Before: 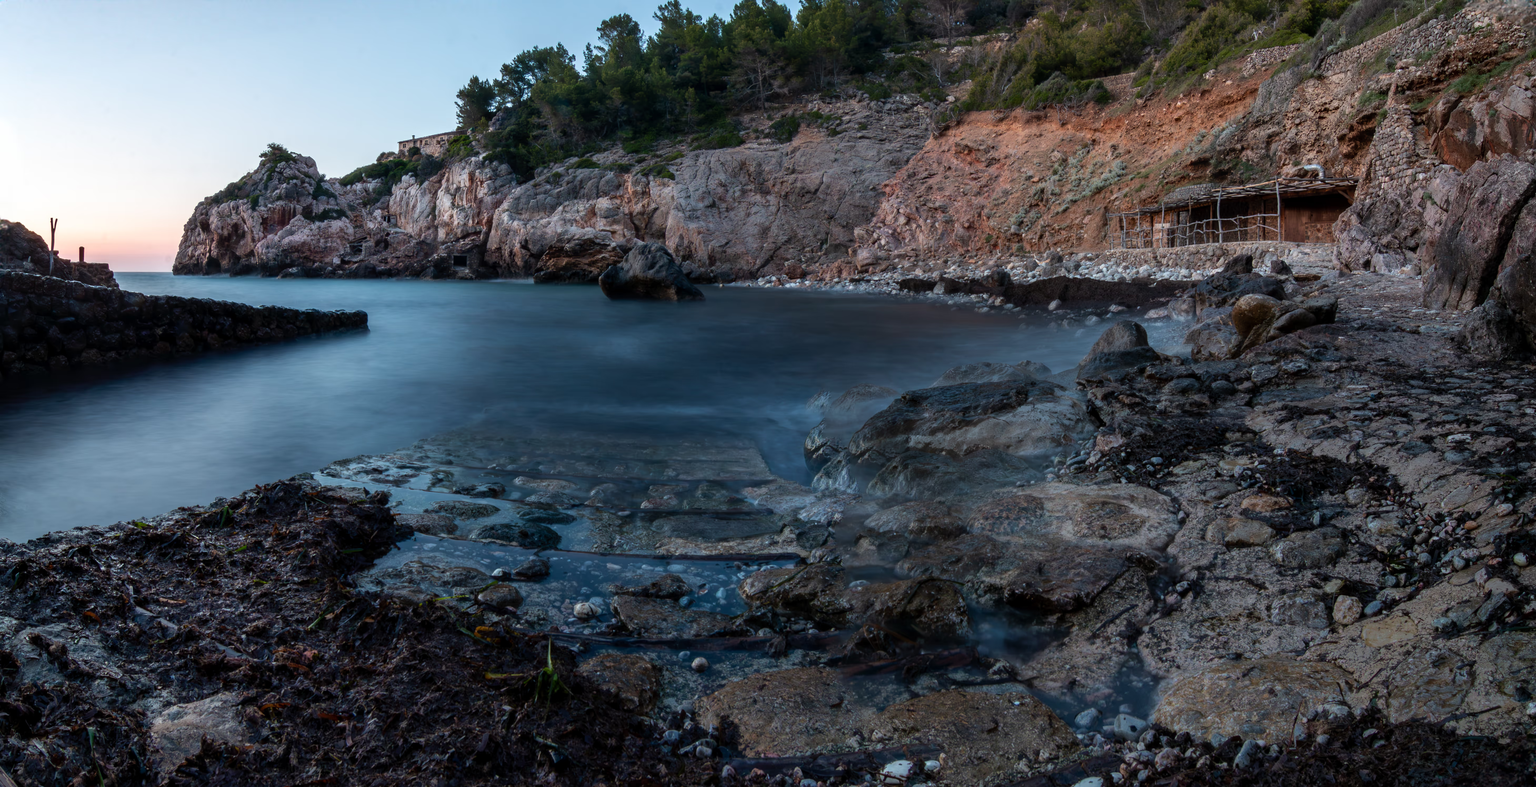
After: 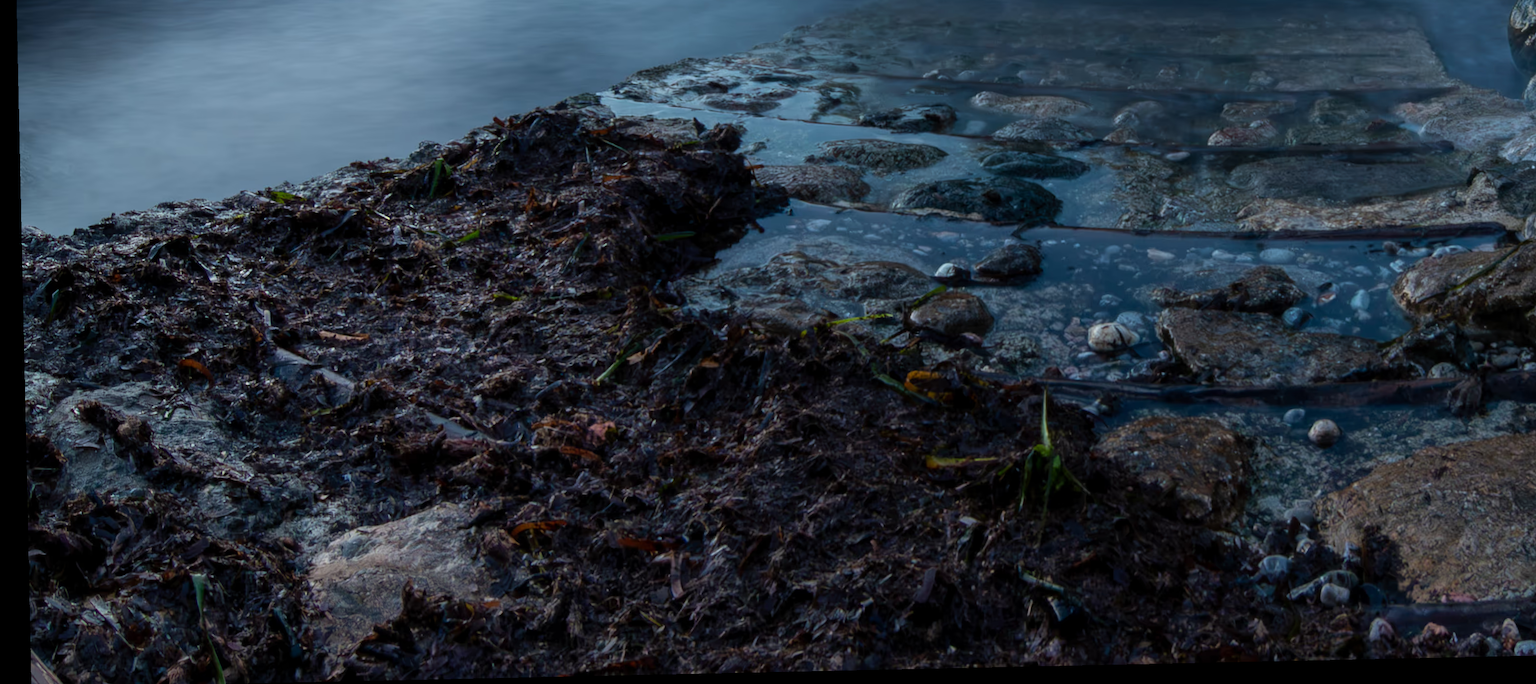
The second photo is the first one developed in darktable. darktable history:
rotate and perspective: rotation -1.24°, automatic cropping off
crop and rotate: top 54.778%, right 46.61%, bottom 0.159%
